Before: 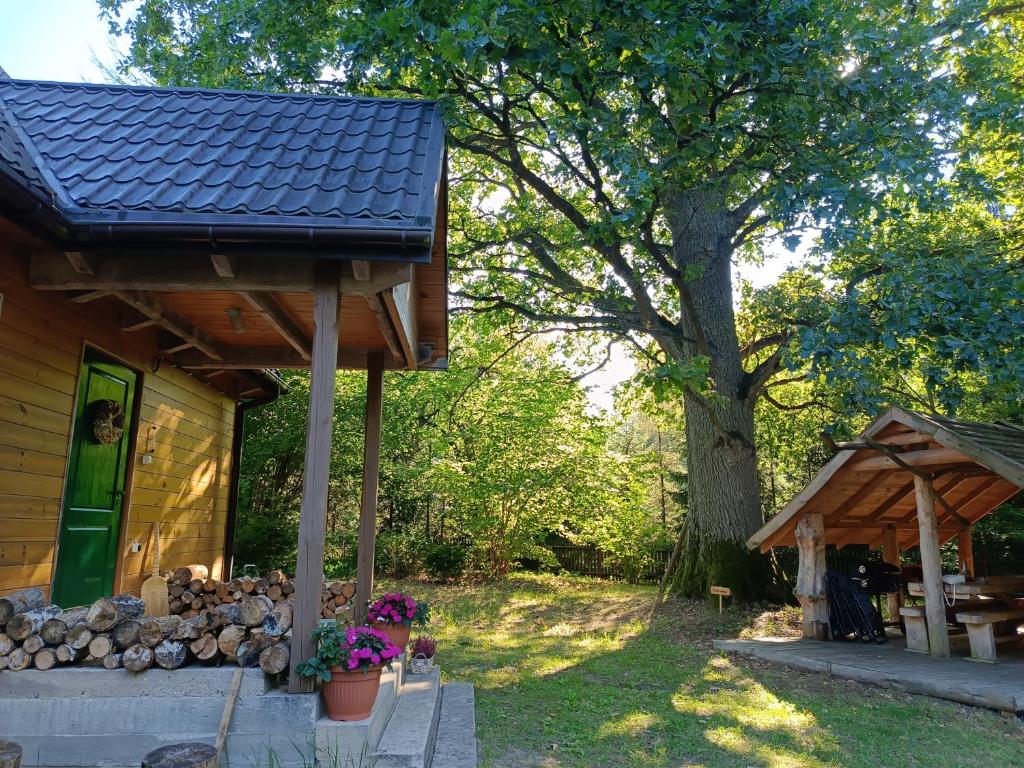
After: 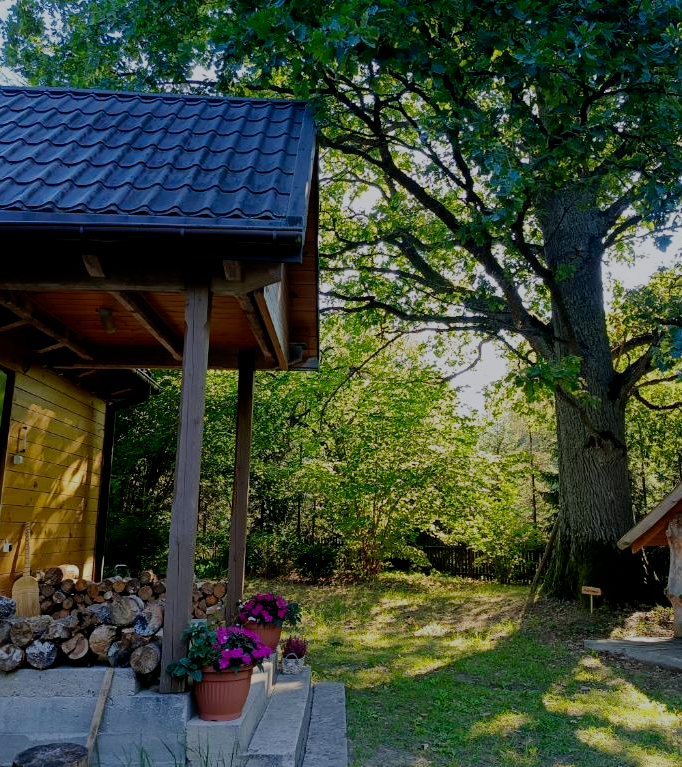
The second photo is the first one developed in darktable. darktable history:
white balance: red 0.98, blue 1.034
crop and rotate: left 12.648%, right 20.685%
filmic rgb: middle gray luminance 29%, black relative exposure -10.3 EV, white relative exposure 5.5 EV, threshold 6 EV, target black luminance 0%, hardness 3.95, latitude 2.04%, contrast 1.132, highlights saturation mix 5%, shadows ↔ highlights balance 15.11%, preserve chrominance no, color science v3 (2019), use custom middle-gray values true, iterations of high-quality reconstruction 0, enable highlight reconstruction true
